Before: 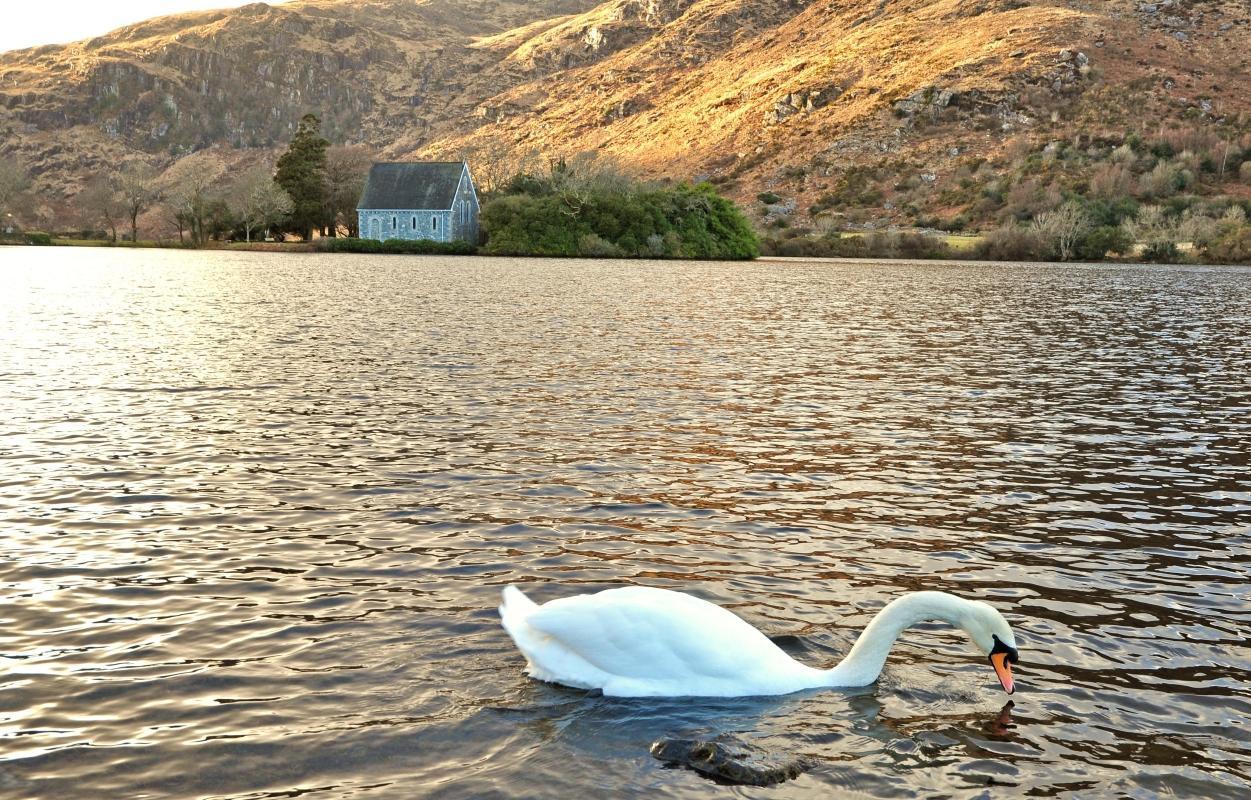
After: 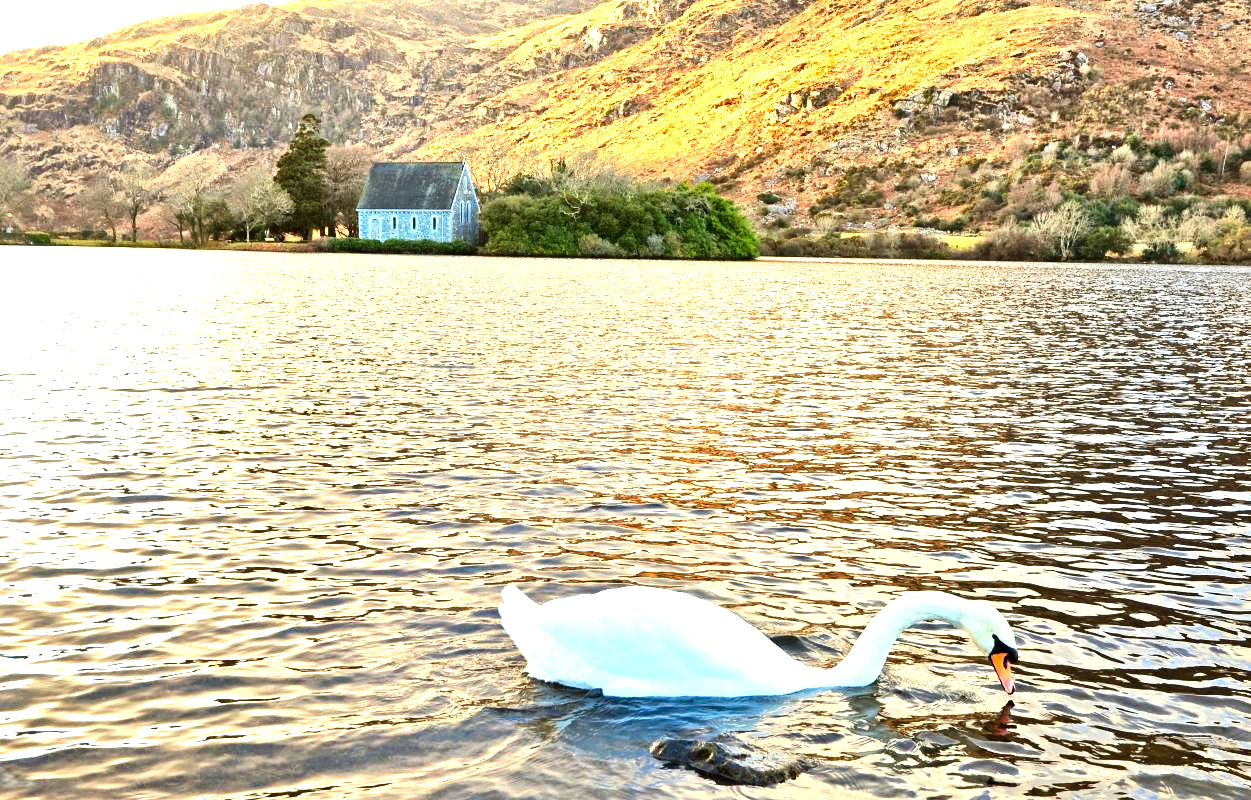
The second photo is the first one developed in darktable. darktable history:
local contrast: mode bilateral grid, contrast 20, coarseness 50, detail 161%, midtone range 0.2
contrast brightness saturation: contrast 0.18, saturation 0.3
exposure: black level correction 0, exposure 1.1 EV, compensate exposure bias true, compensate highlight preservation false
tone equalizer: -8 EV 0.06 EV, smoothing diameter 25%, edges refinement/feathering 10, preserve details guided filter
